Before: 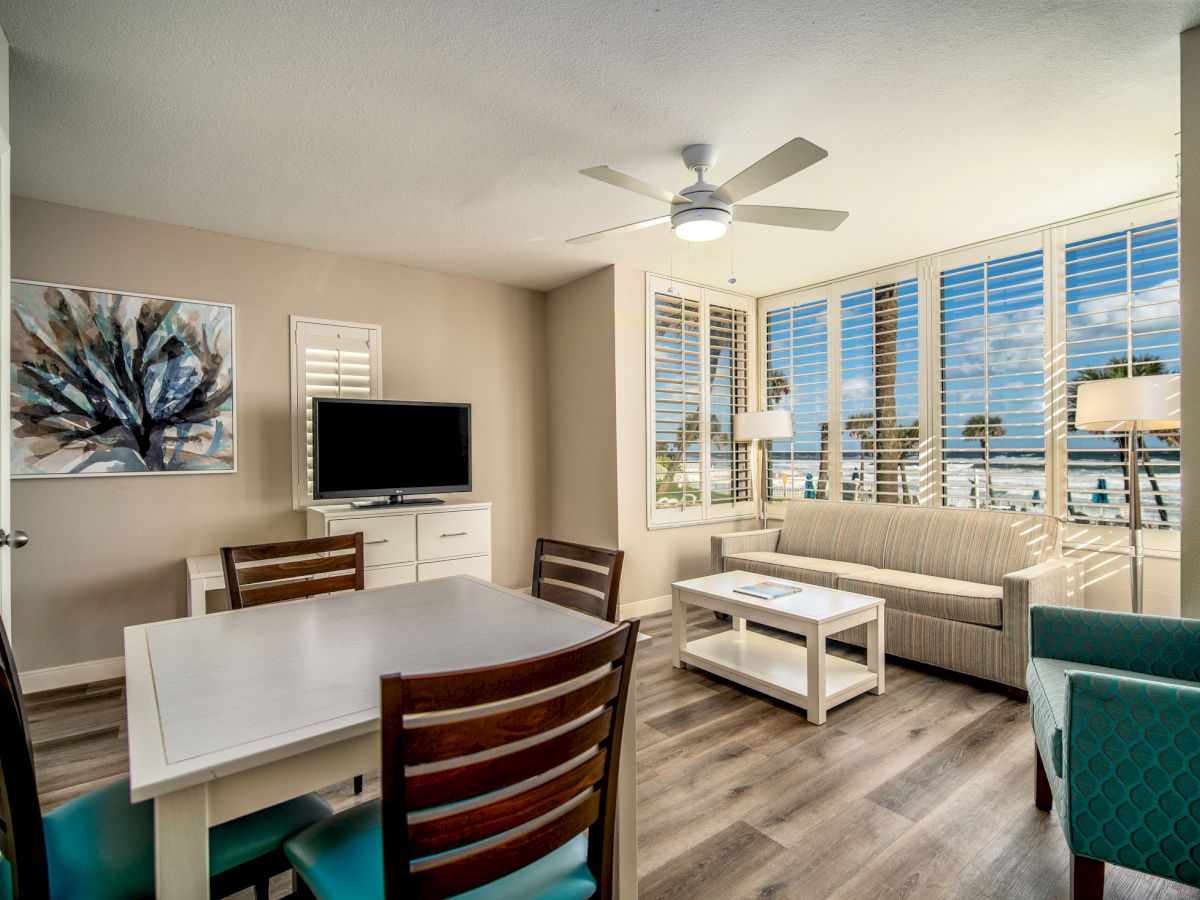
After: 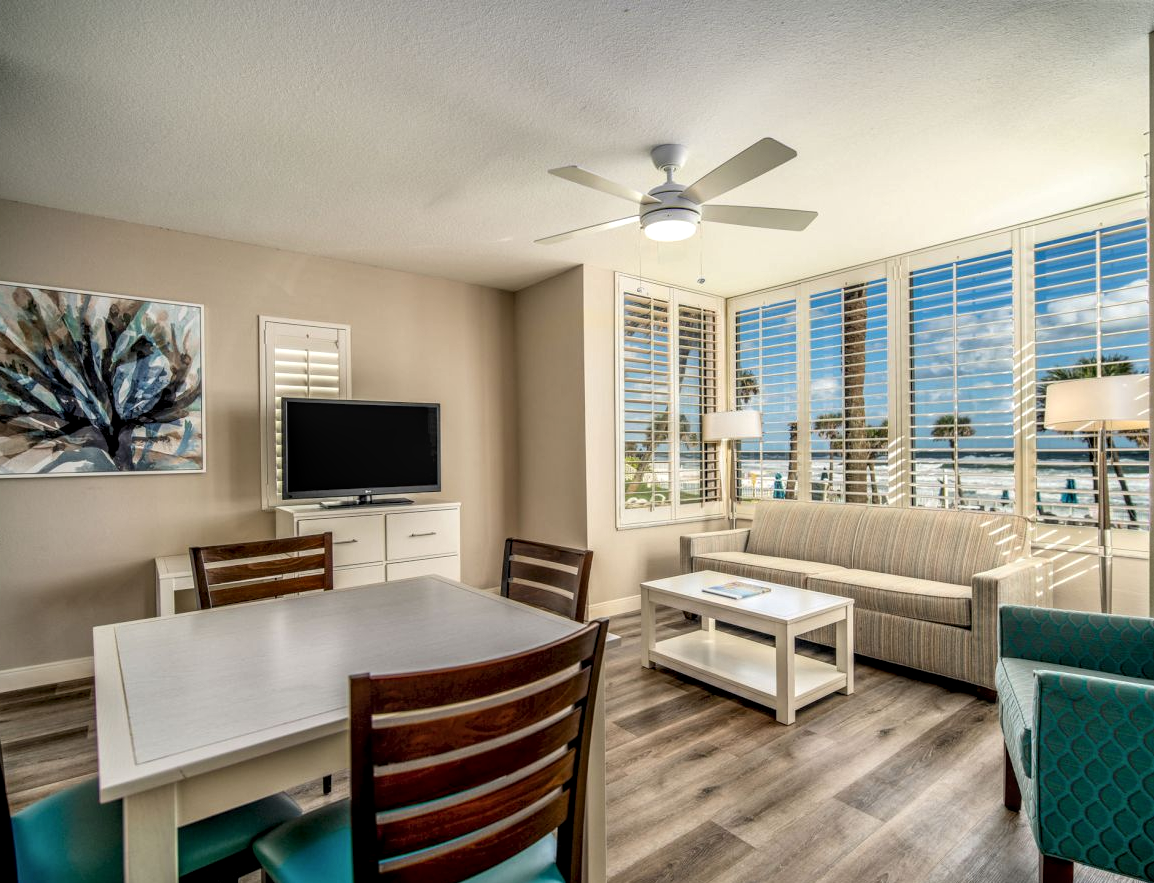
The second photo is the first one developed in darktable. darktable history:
local contrast: on, module defaults
crop and rotate: left 2.626%, right 1.134%, bottom 1.807%
